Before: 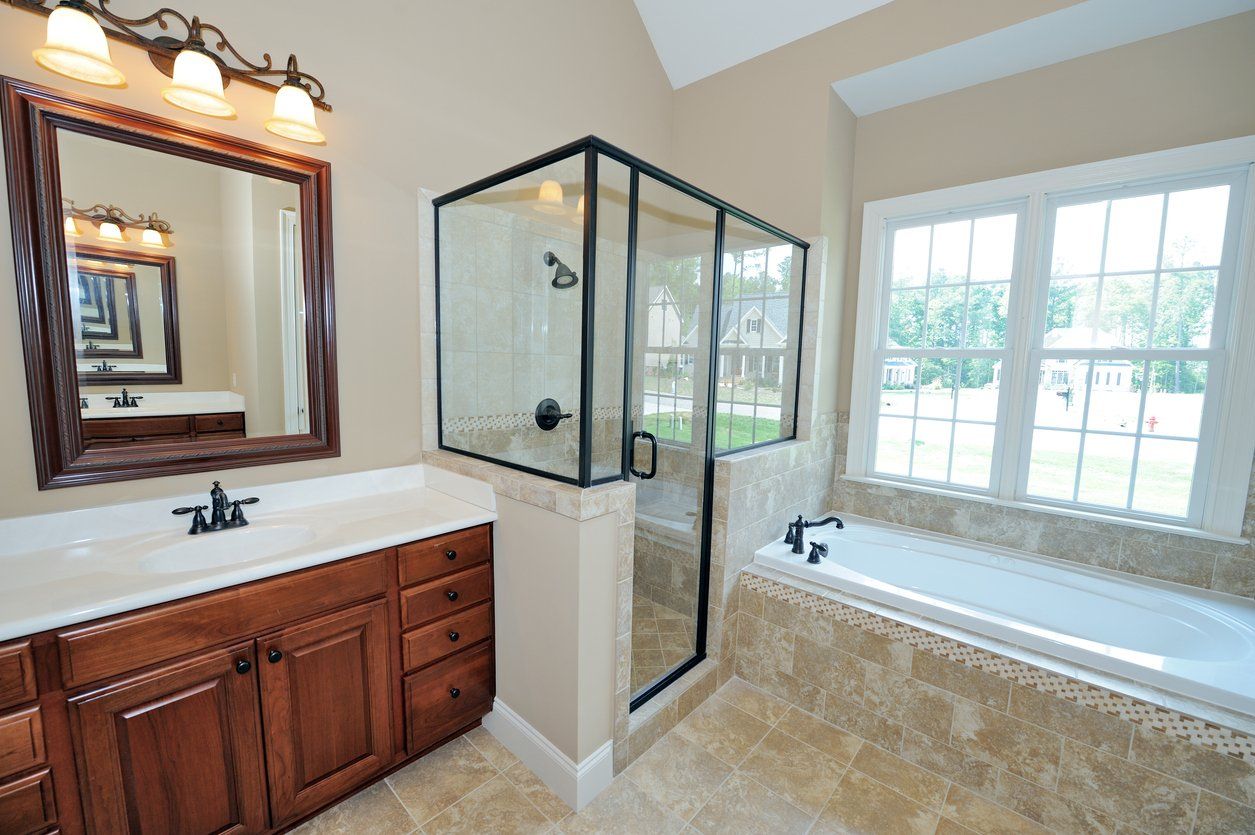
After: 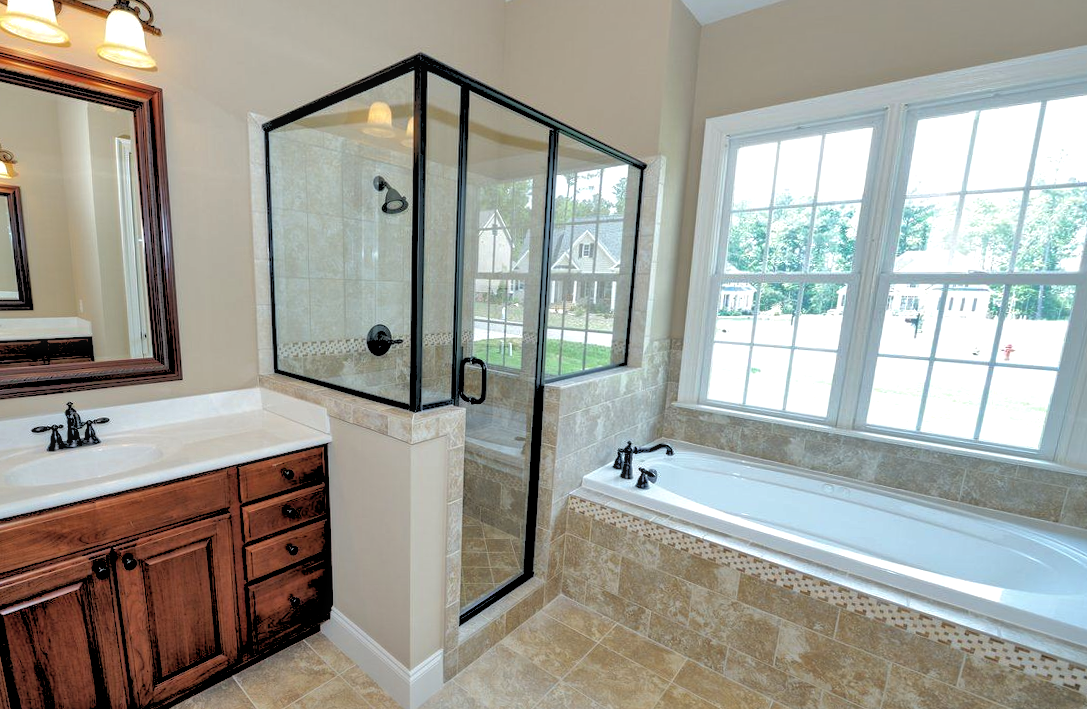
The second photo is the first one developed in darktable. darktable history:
rgb levels: levels [[0.029, 0.461, 0.922], [0, 0.5, 1], [0, 0.5, 1]]
shadows and highlights: on, module defaults
local contrast: on, module defaults
rotate and perspective: rotation 0.062°, lens shift (vertical) 0.115, lens shift (horizontal) -0.133, crop left 0.047, crop right 0.94, crop top 0.061, crop bottom 0.94
crop and rotate: left 8.262%, top 9.226%
